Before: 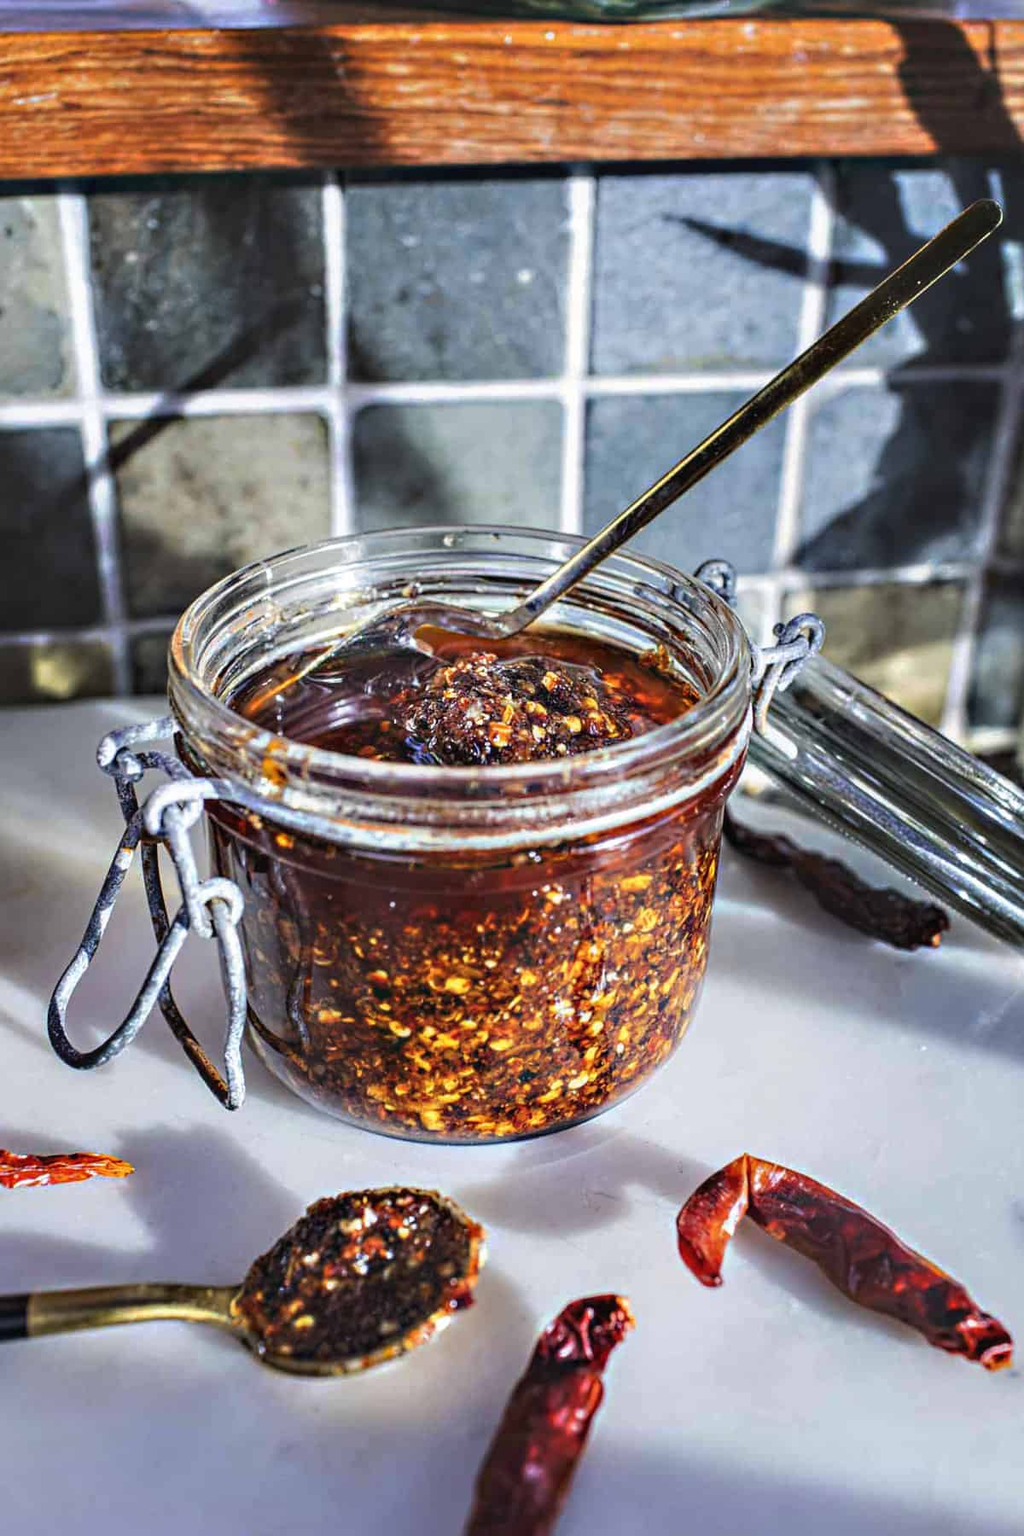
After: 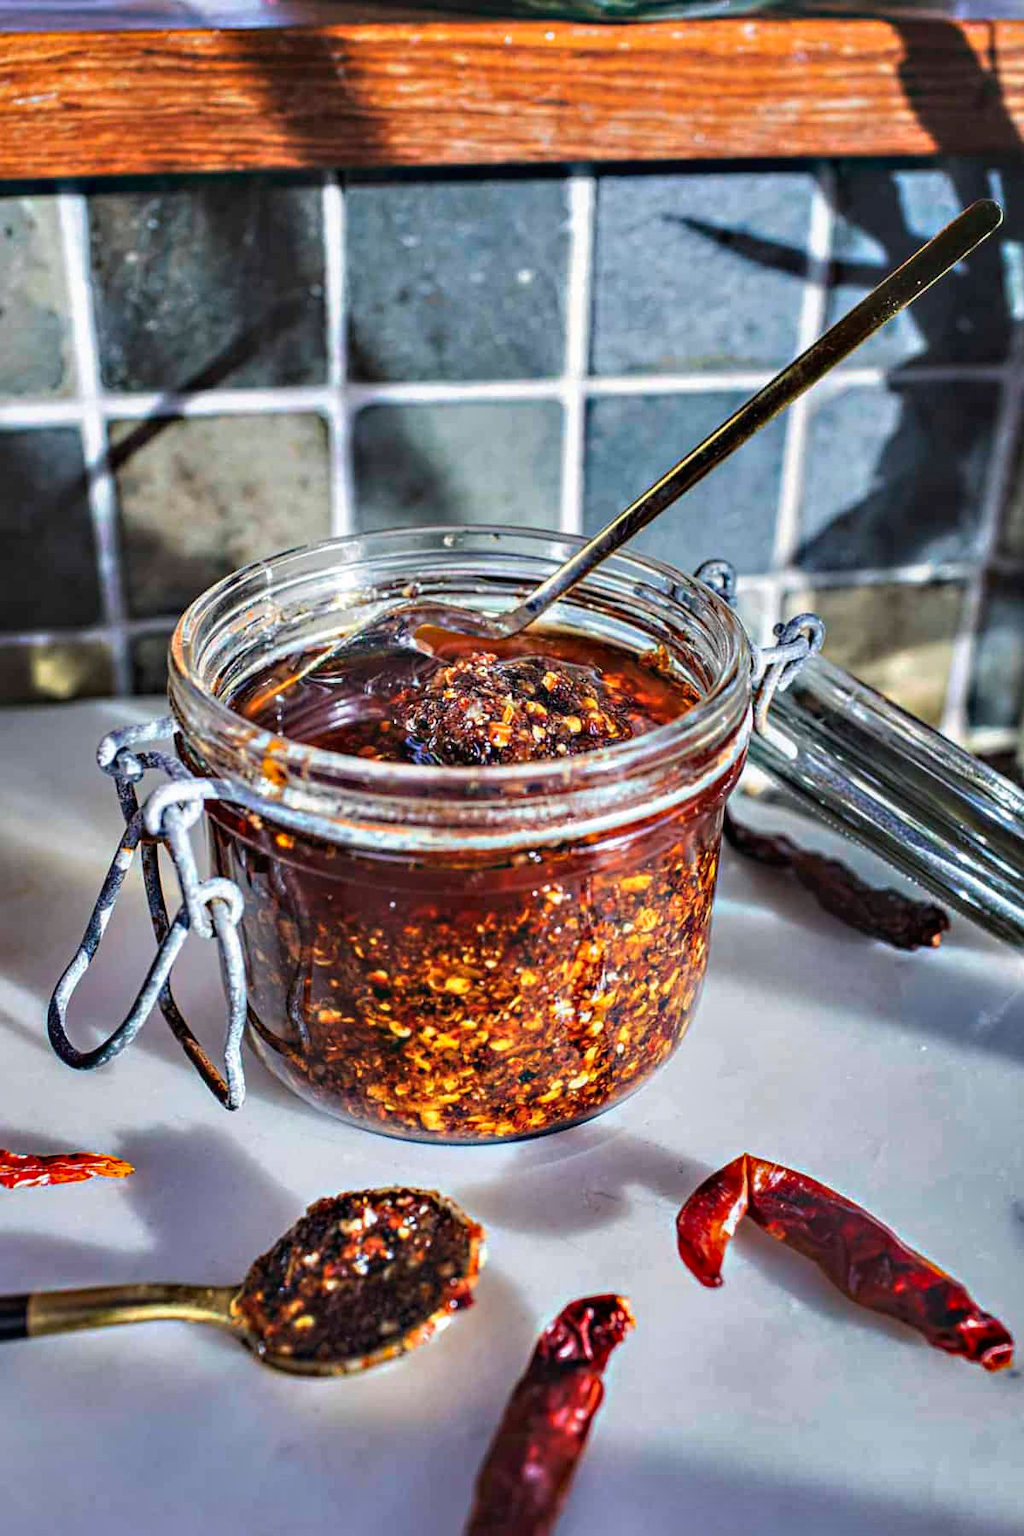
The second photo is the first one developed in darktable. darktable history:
shadows and highlights: shadows 24.44, highlights -79.6, soften with gaussian
